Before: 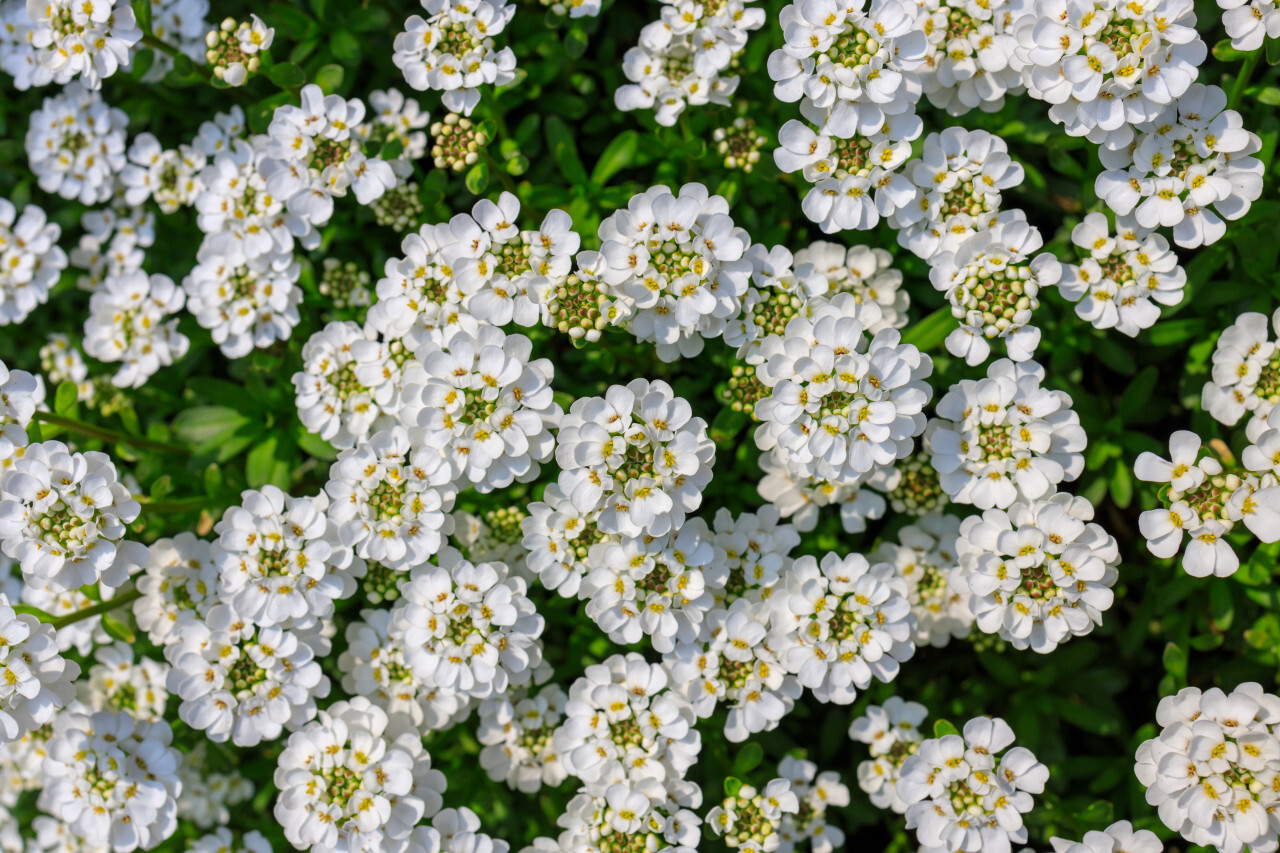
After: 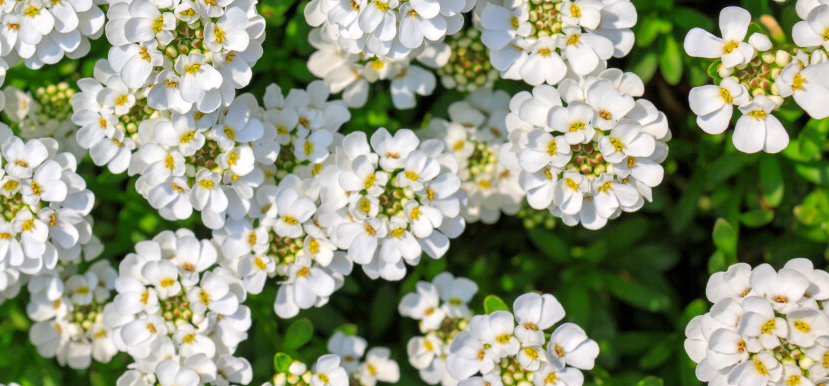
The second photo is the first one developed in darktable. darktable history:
tone equalizer: -8 EV 0.97 EV, -7 EV 1.03 EV, -6 EV 0.973 EV, -5 EV 0.995 EV, -4 EV 1.02 EV, -3 EV 0.716 EV, -2 EV 0.499 EV, -1 EV 0.26 EV
crop and rotate: left 35.232%, top 49.75%, bottom 4.981%
exposure: exposure 0.203 EV, compensate highlight preservation false
